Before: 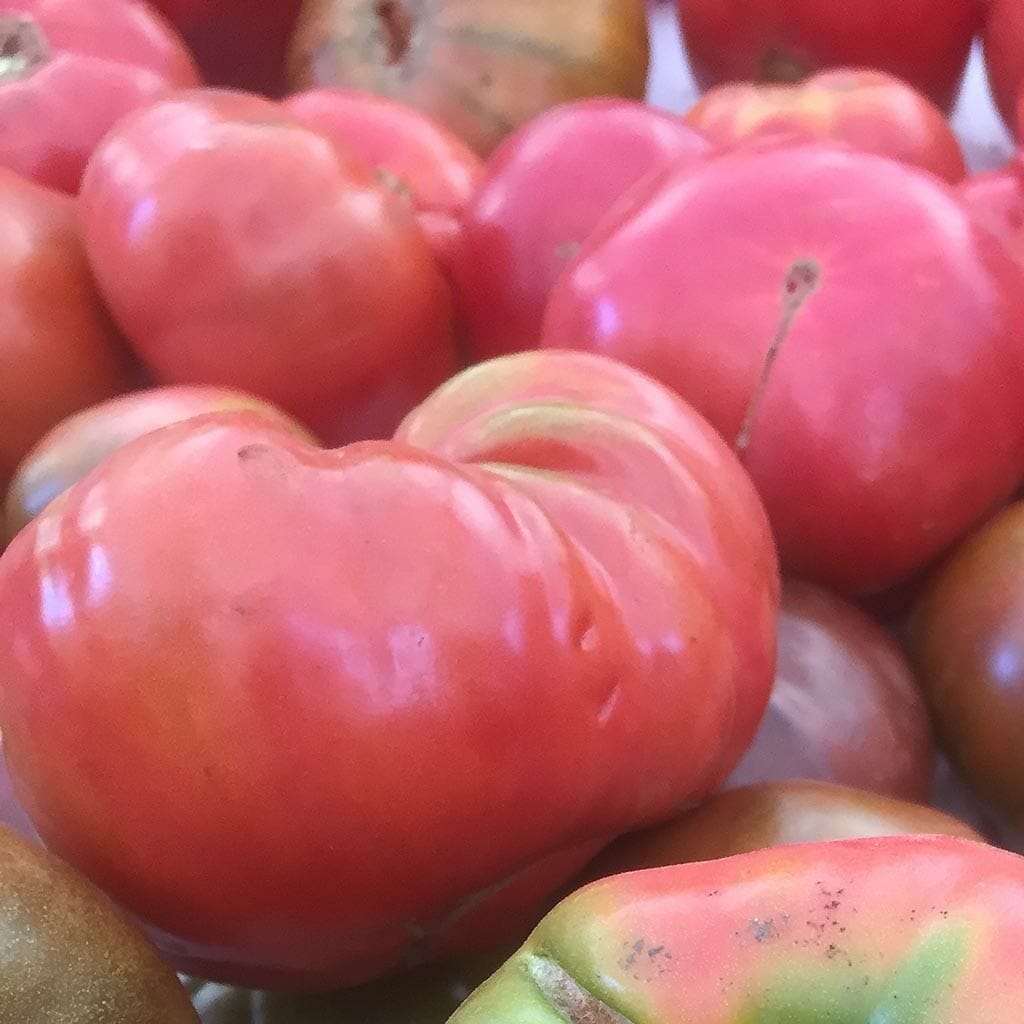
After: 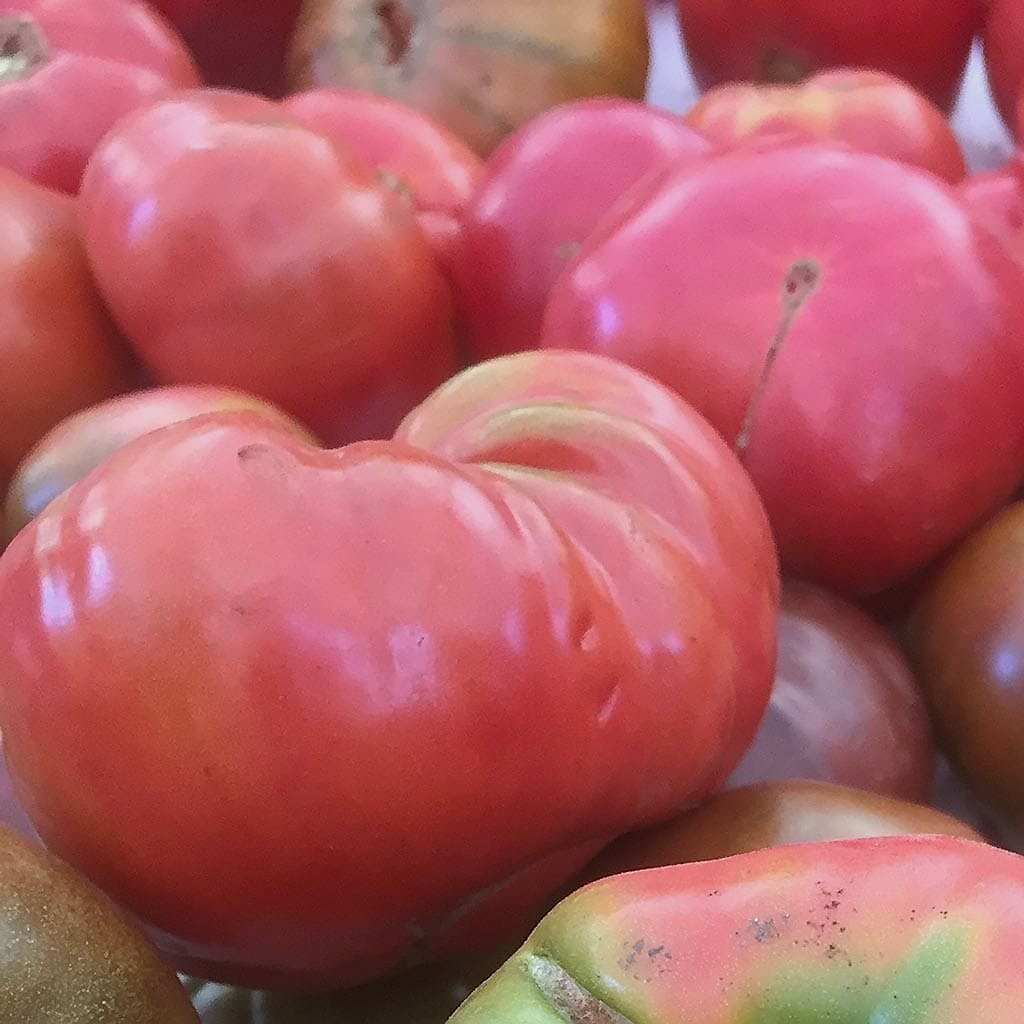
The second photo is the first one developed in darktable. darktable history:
sharpen: on, module defaults
exposure: exposure -0.242 EV, compensate highlight preservation false
